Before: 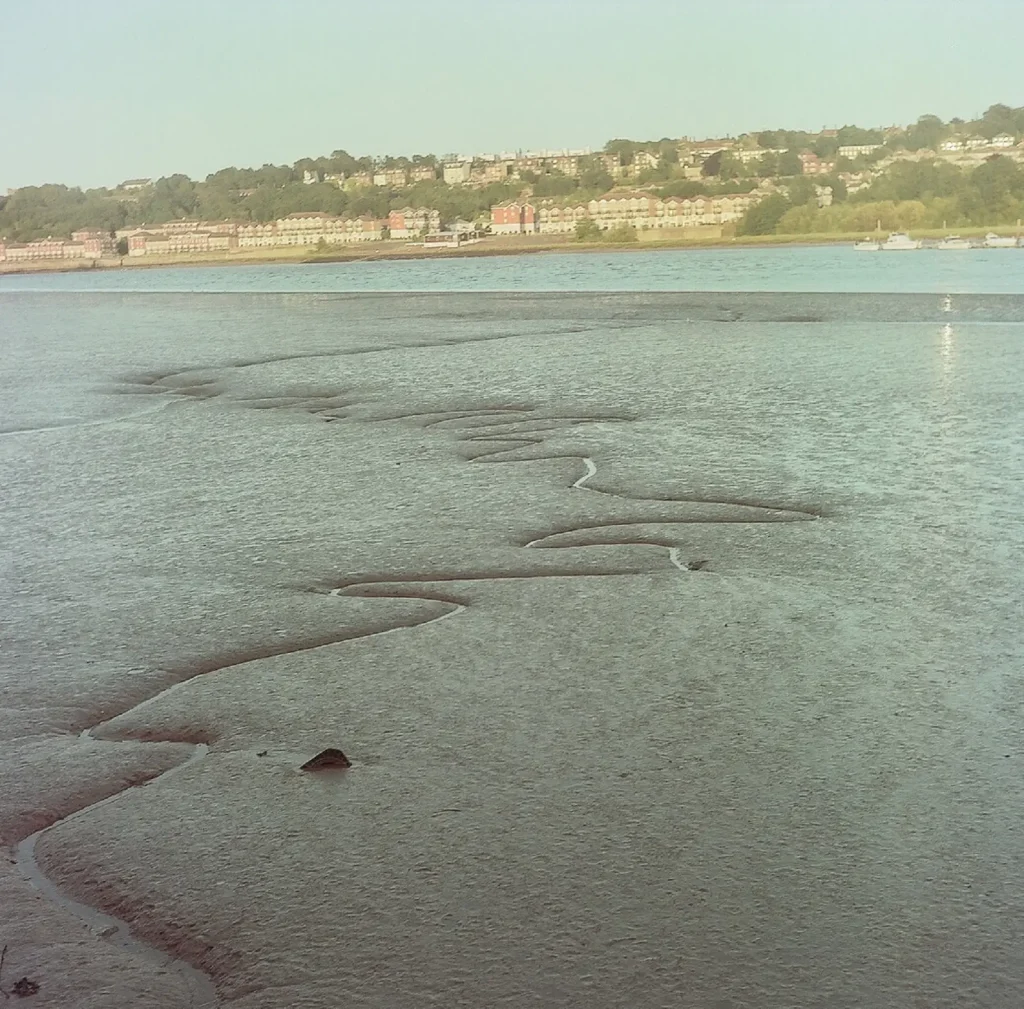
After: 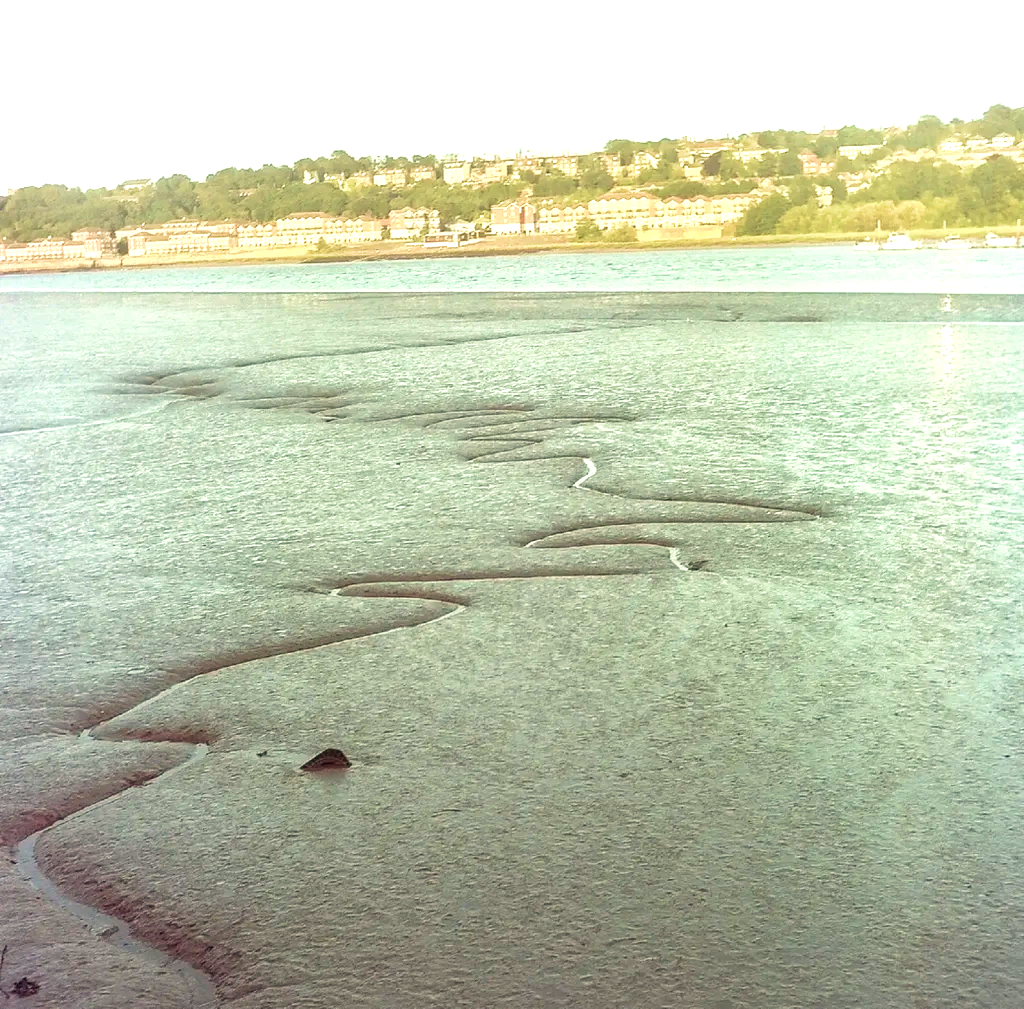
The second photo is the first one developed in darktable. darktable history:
color correction: highlights a* 0.489, highlights b* 2.69, shadows a* -0.959, shadows b* -4.44
levels: levels [0, 0.394, 0.787]
velvia: strength 44.34%
local contrast: on, module defaults
